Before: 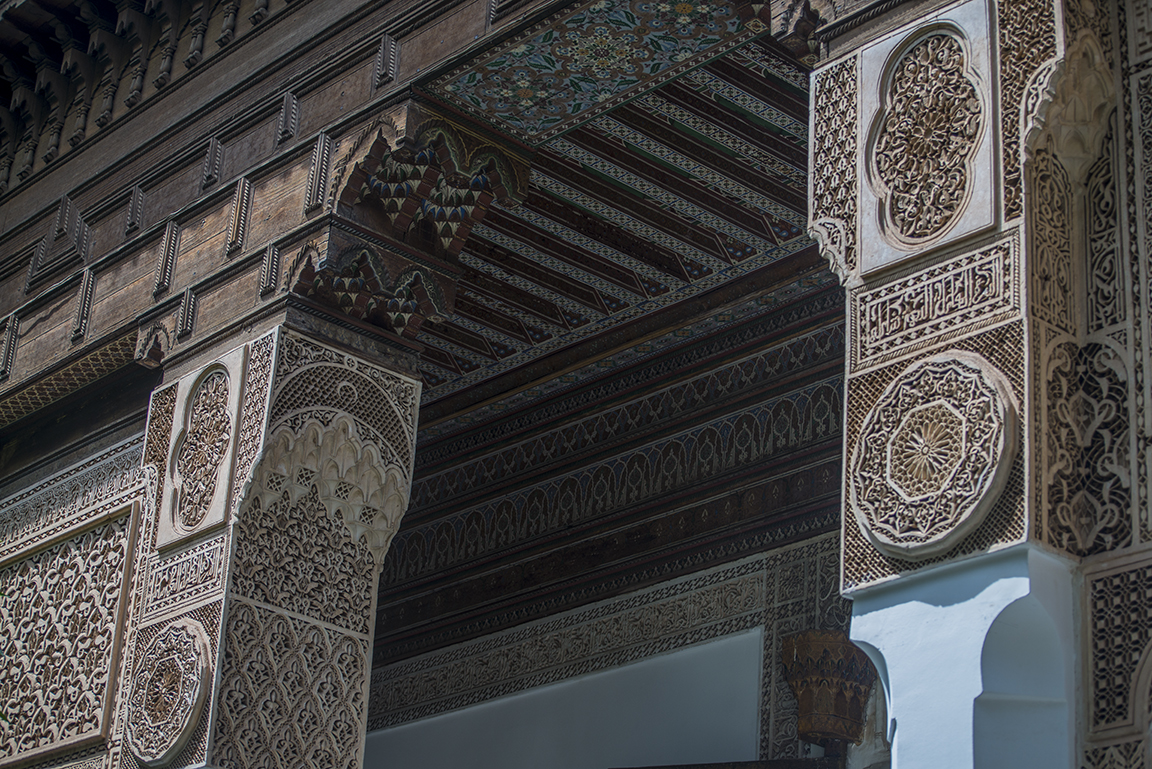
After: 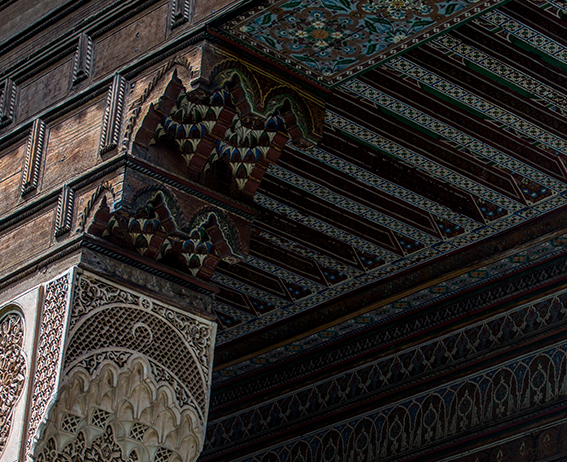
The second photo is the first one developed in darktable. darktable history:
local contrast: on, module defaults
color balance rgb: shadows lift › luminance -20%, power › hue 72.24°, highlights gain › luminance 15%, global offset › hue 171.6°, perceptual saturation grading › highlights -15%, perceptual saturation grading › shadows 25%, global vibrance 30%, contrast 10%
crop: left 17.835%, top 7.675%, right 32.881%, bottom 32.213%
